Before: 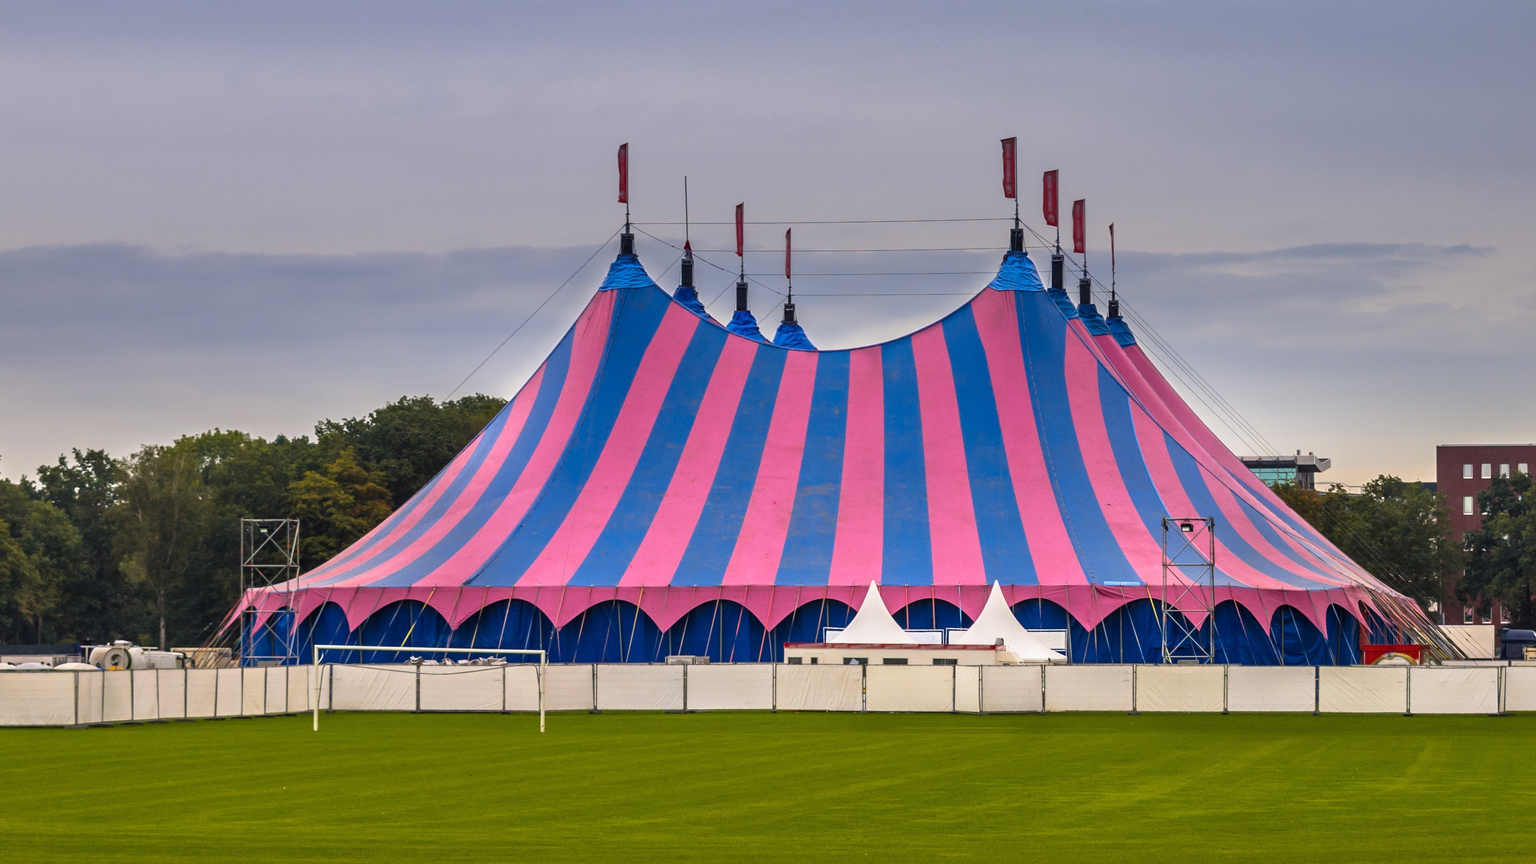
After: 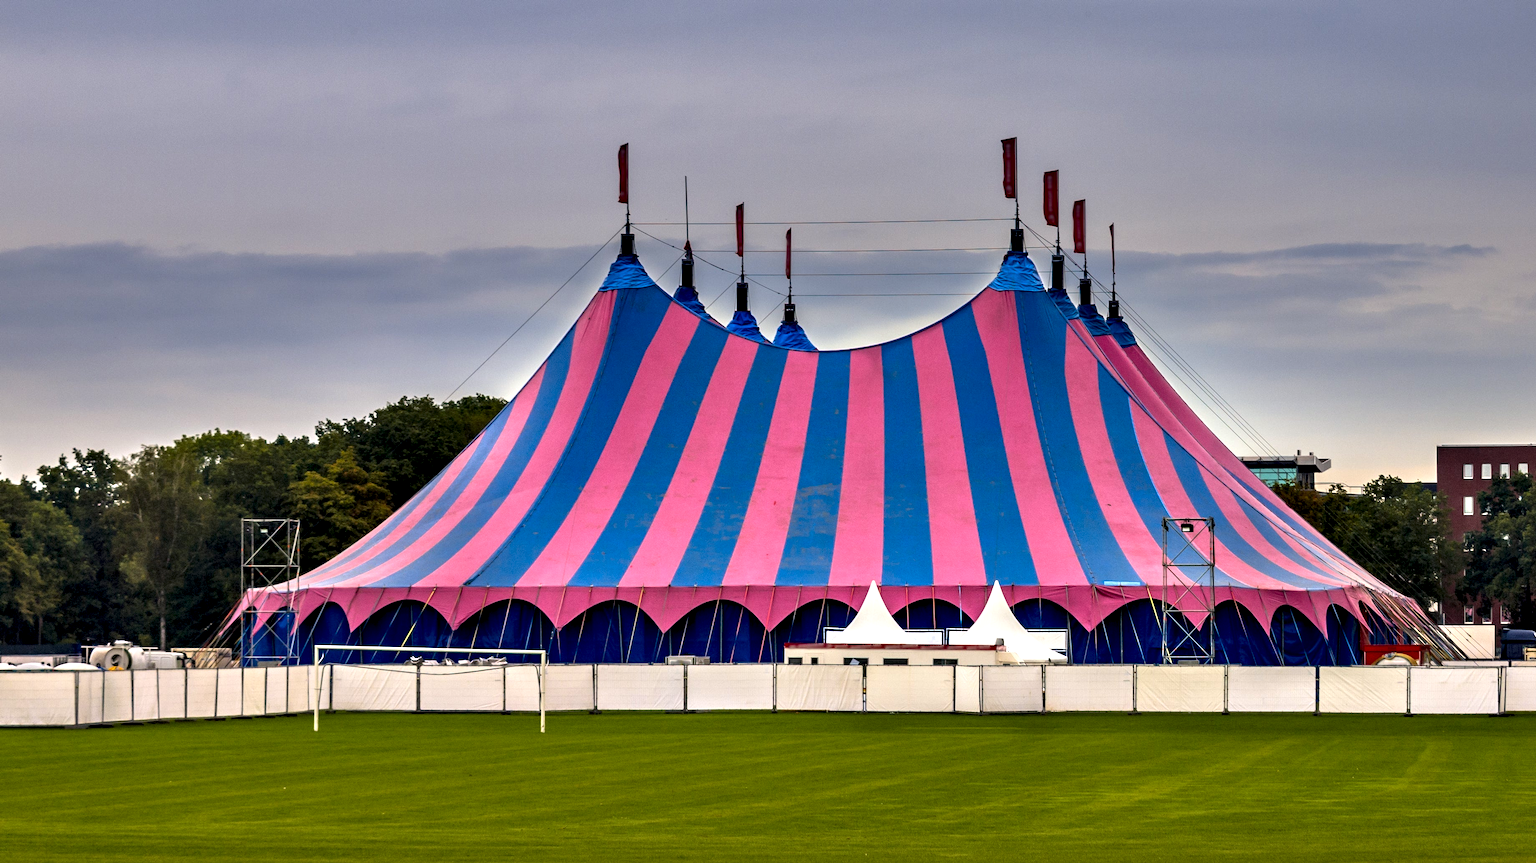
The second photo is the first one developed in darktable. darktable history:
contrast equalizer: octaves 7, y [[0.6 ×6], [0.55 ×6], [0 ×6], [0 ×6], [0 ×6]]
exposure: black level correction 0.002, exposure -0.1 EV, compensate highlight preservation false
